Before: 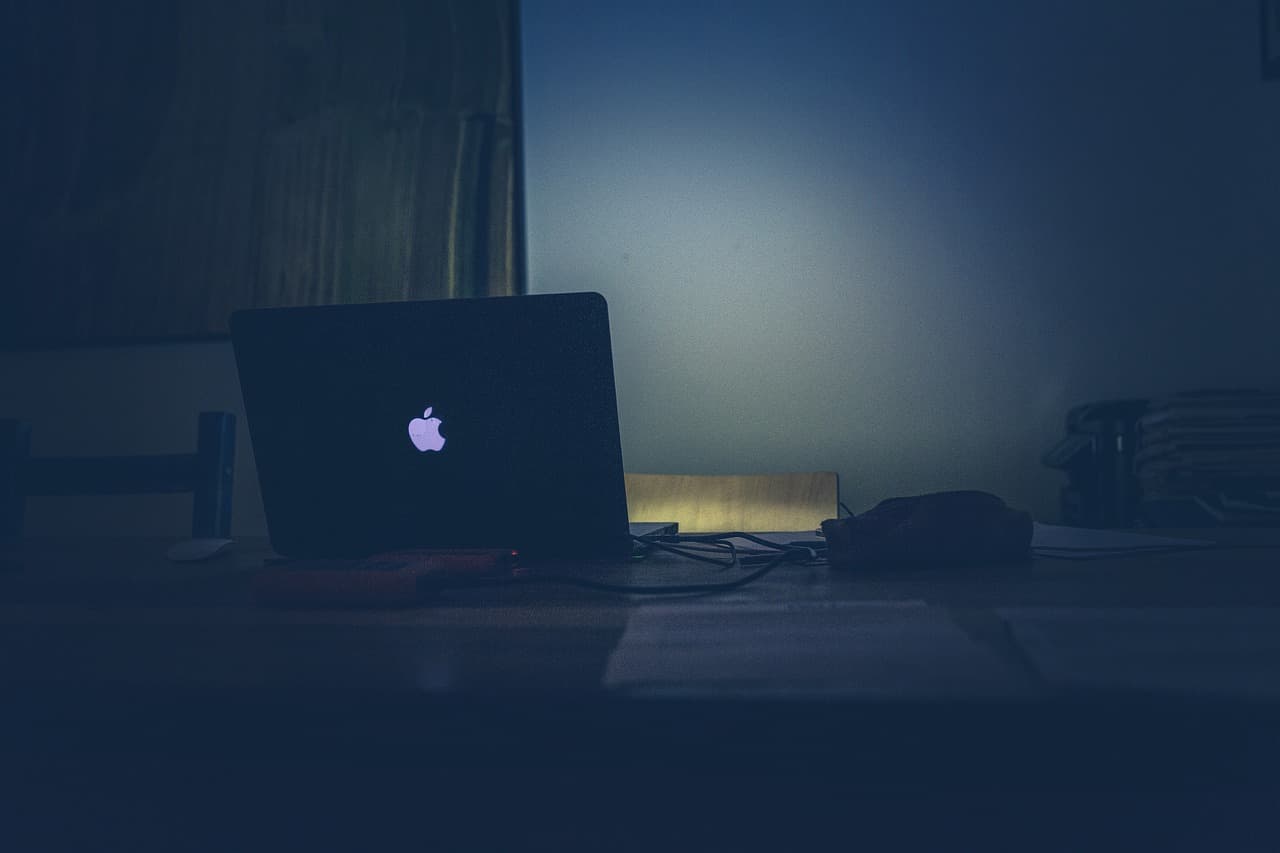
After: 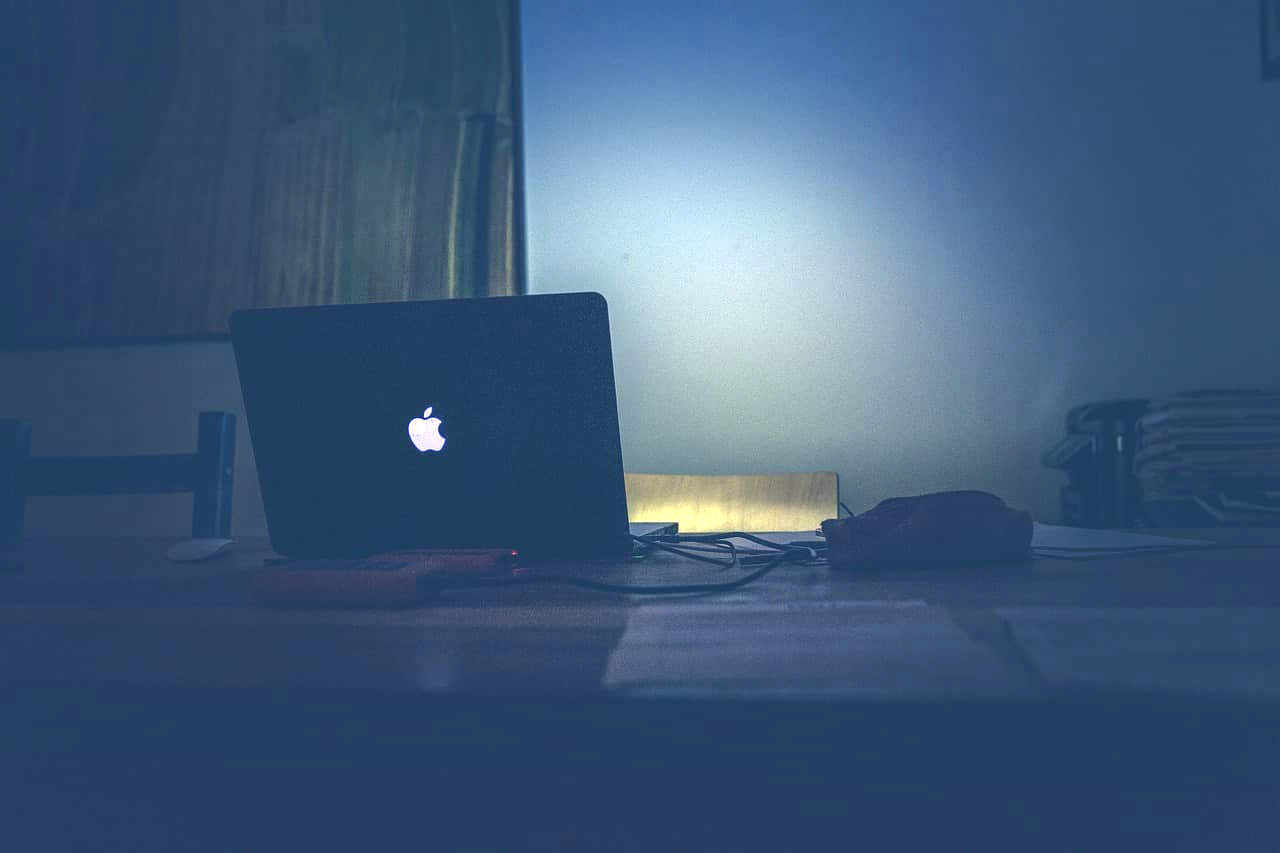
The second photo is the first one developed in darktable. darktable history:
exposure: black level correction 0, exposure 1.45 EV, compensate exposure bias true, compensate highlight preservation false
white balance: red 1, blue 1
